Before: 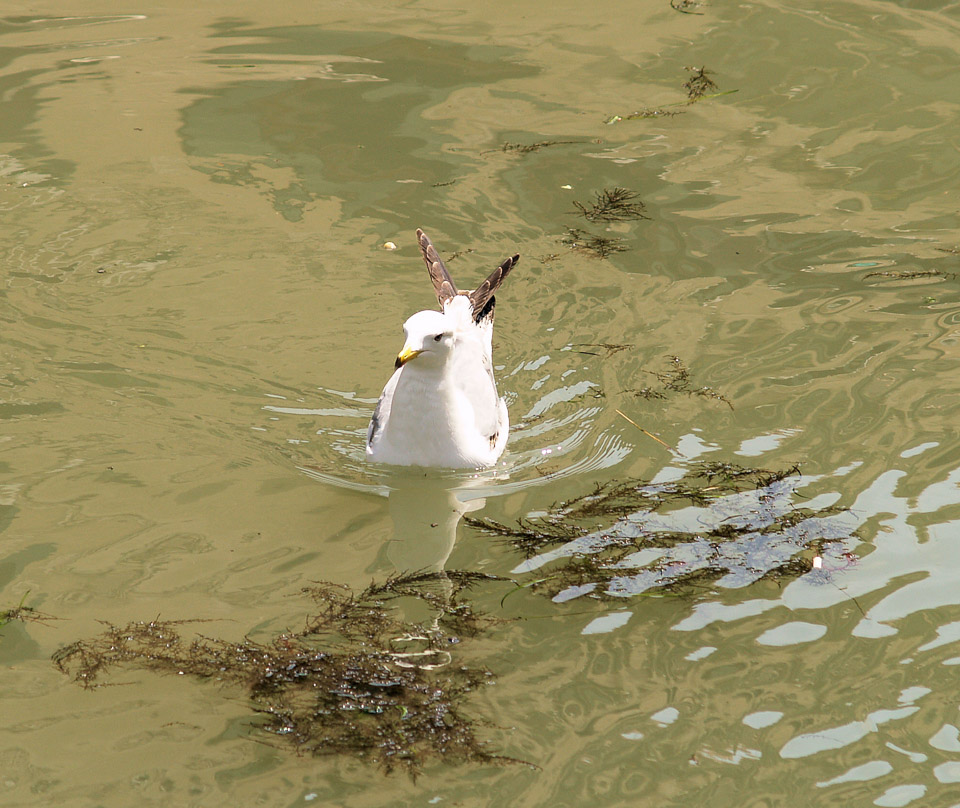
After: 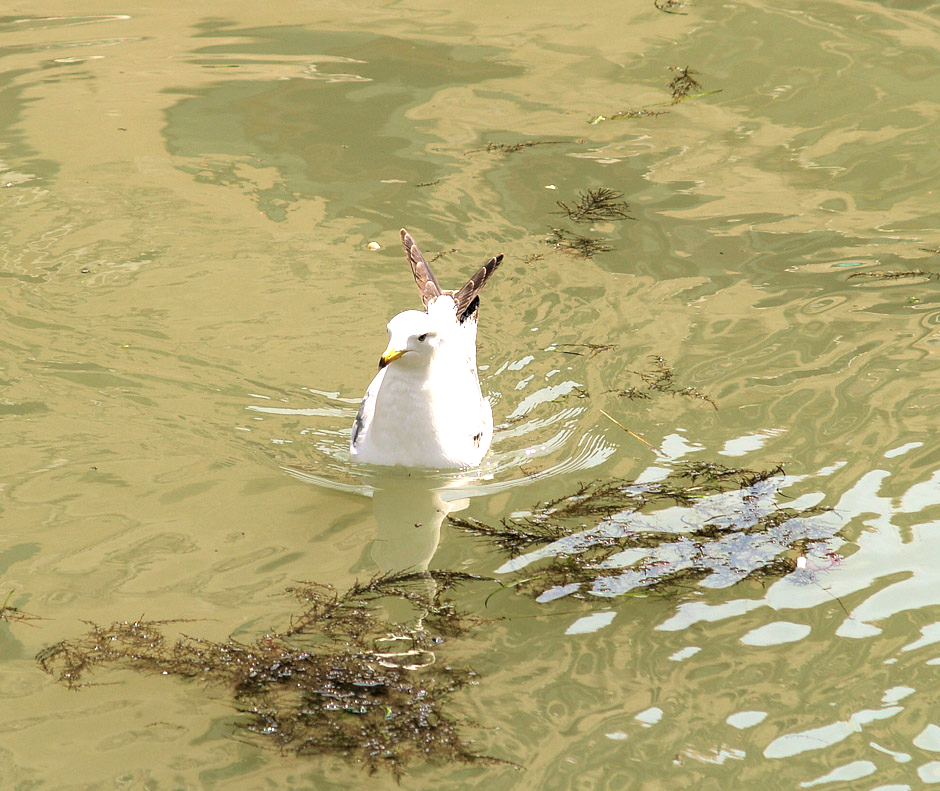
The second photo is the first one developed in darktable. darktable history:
exposure: exposure 0.556 EV, compensate highlight preservation false
crop: left 1.743%, right 0.268%, bottom 2.011%
